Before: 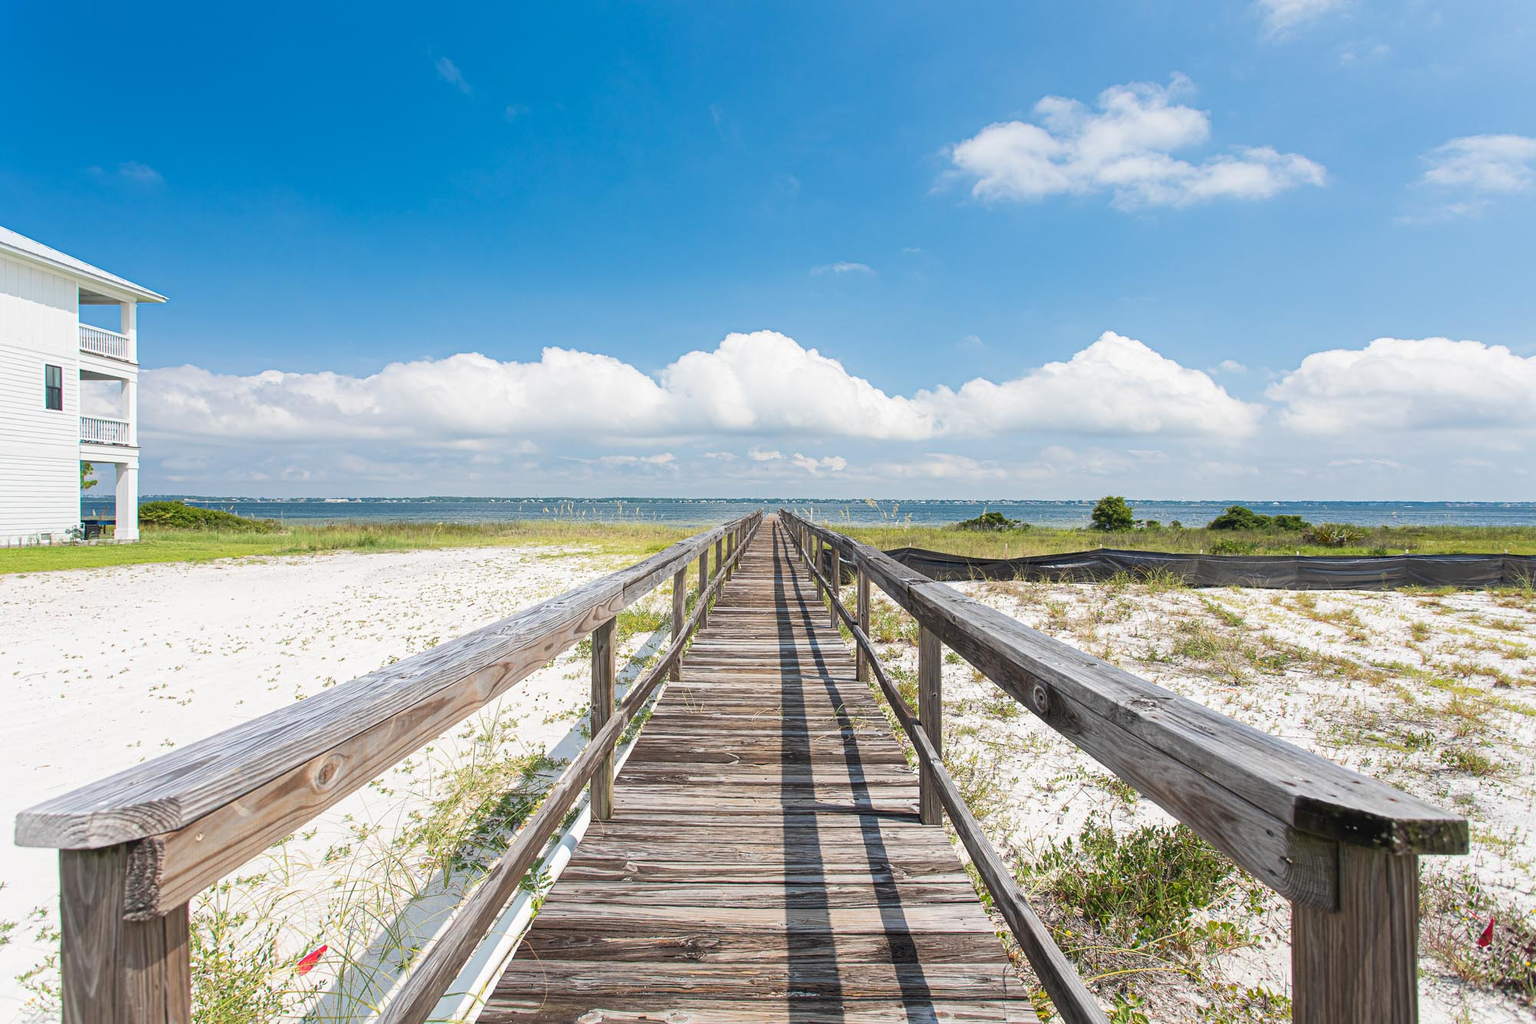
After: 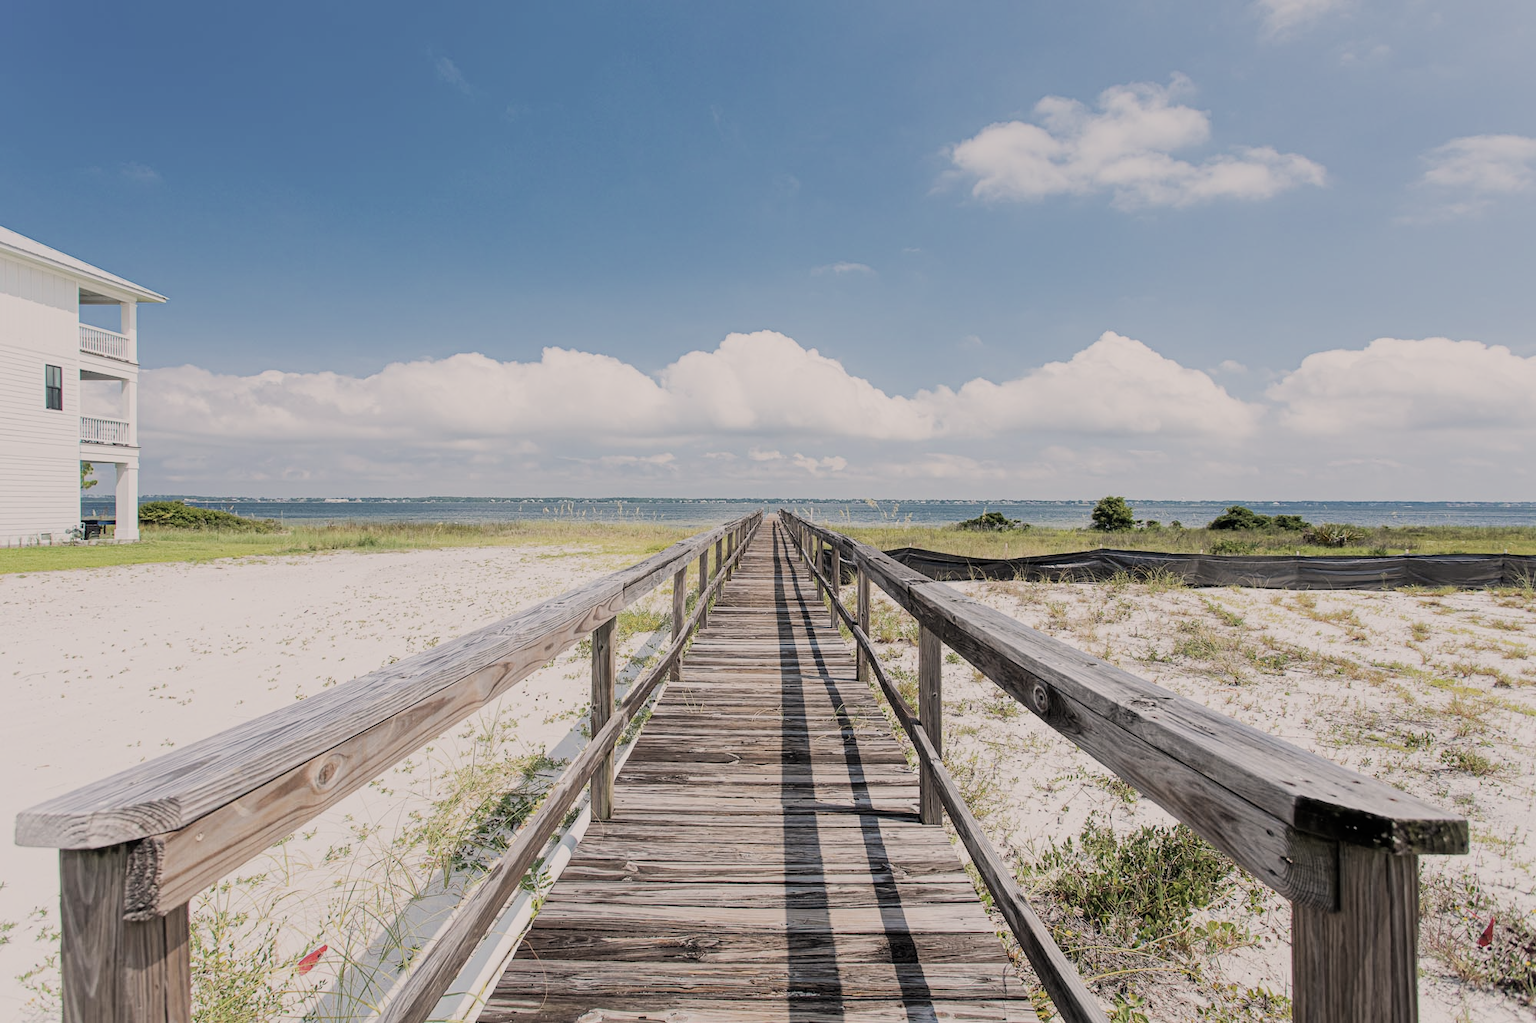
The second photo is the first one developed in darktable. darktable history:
color correction: highlights a* 5.59, highlights b* 5.24, saturation 0.68
filmic rgb: black relative exposure -9.22 EV, white relative exposure 6.77 EV, hardness 3.07, contrast 1.05
